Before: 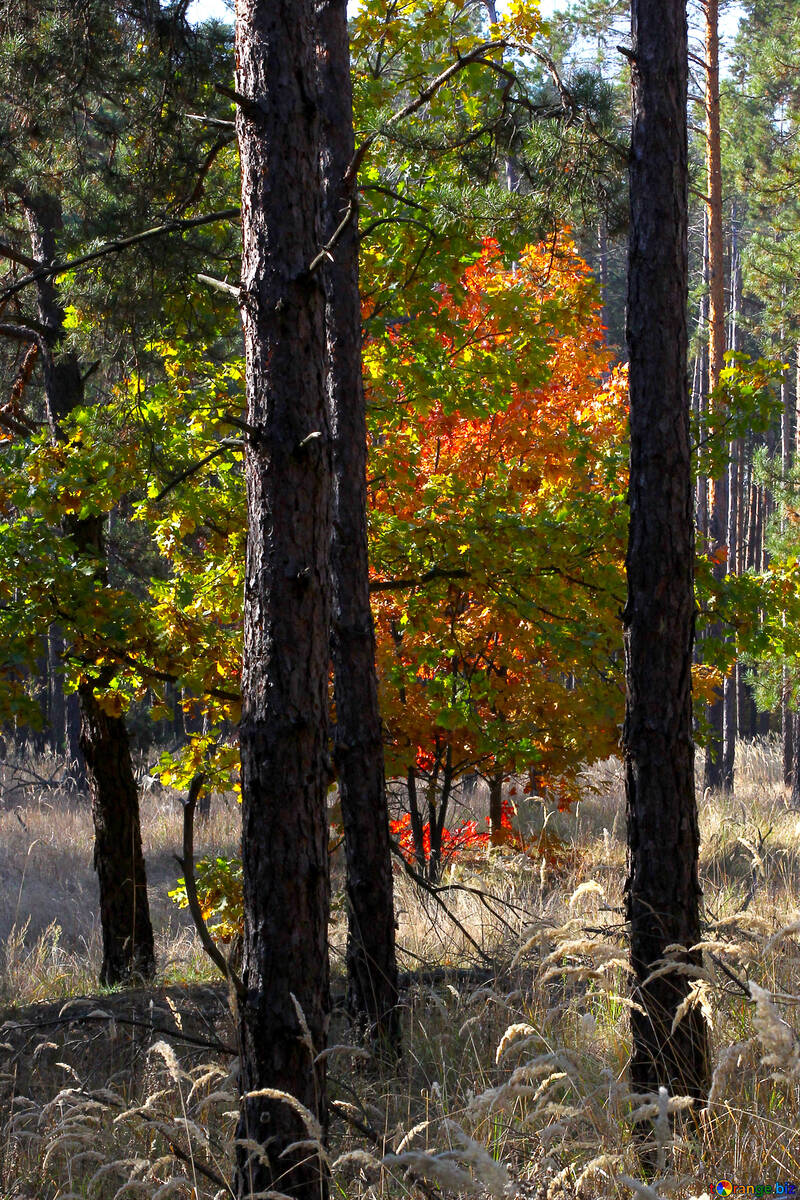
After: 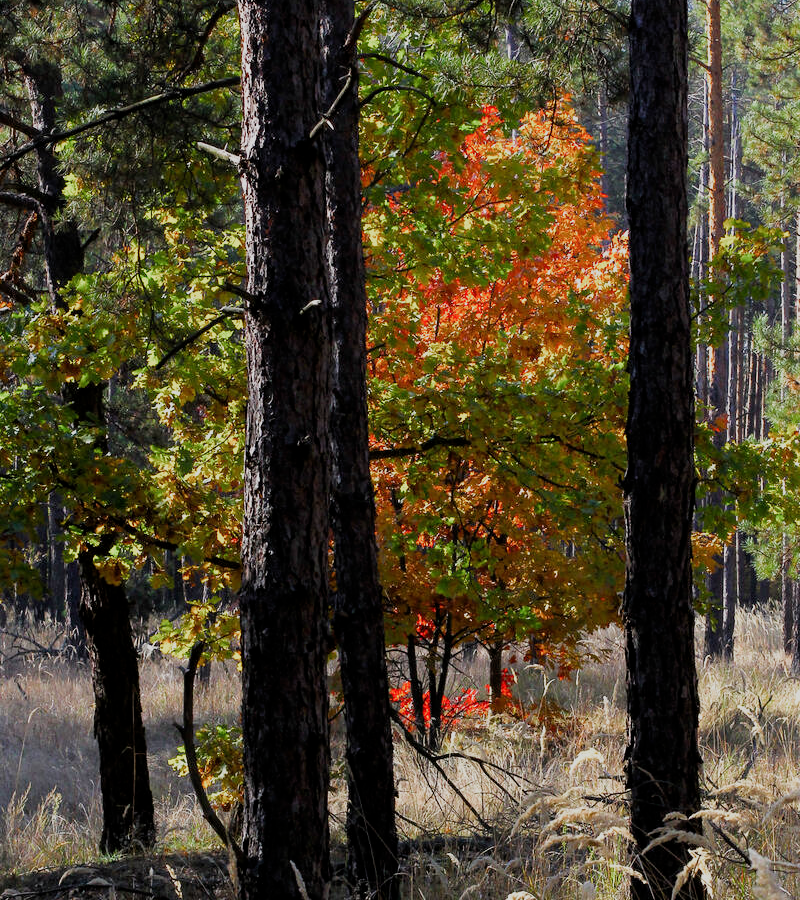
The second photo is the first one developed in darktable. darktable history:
filmic rgb: middle gray luminance 18.42%, black relative exposure -11.25 EV, white relative exposure 3.75 EV, threshold 6 EV, target black luminance 0%, hardness 5.87, latitude 57.4%, contrast 0.963, shadows ↔ highlights balance 49.98%, add noise in highlights 0, preserve chrominance luminance Y, color science v3 (2019), use custom middle-gray values true, iterations of high-quality reconstruction 0, contrast in highlights soft, enable highlight reconstruction true
crop: top 11.038%, bottom 13.962%
